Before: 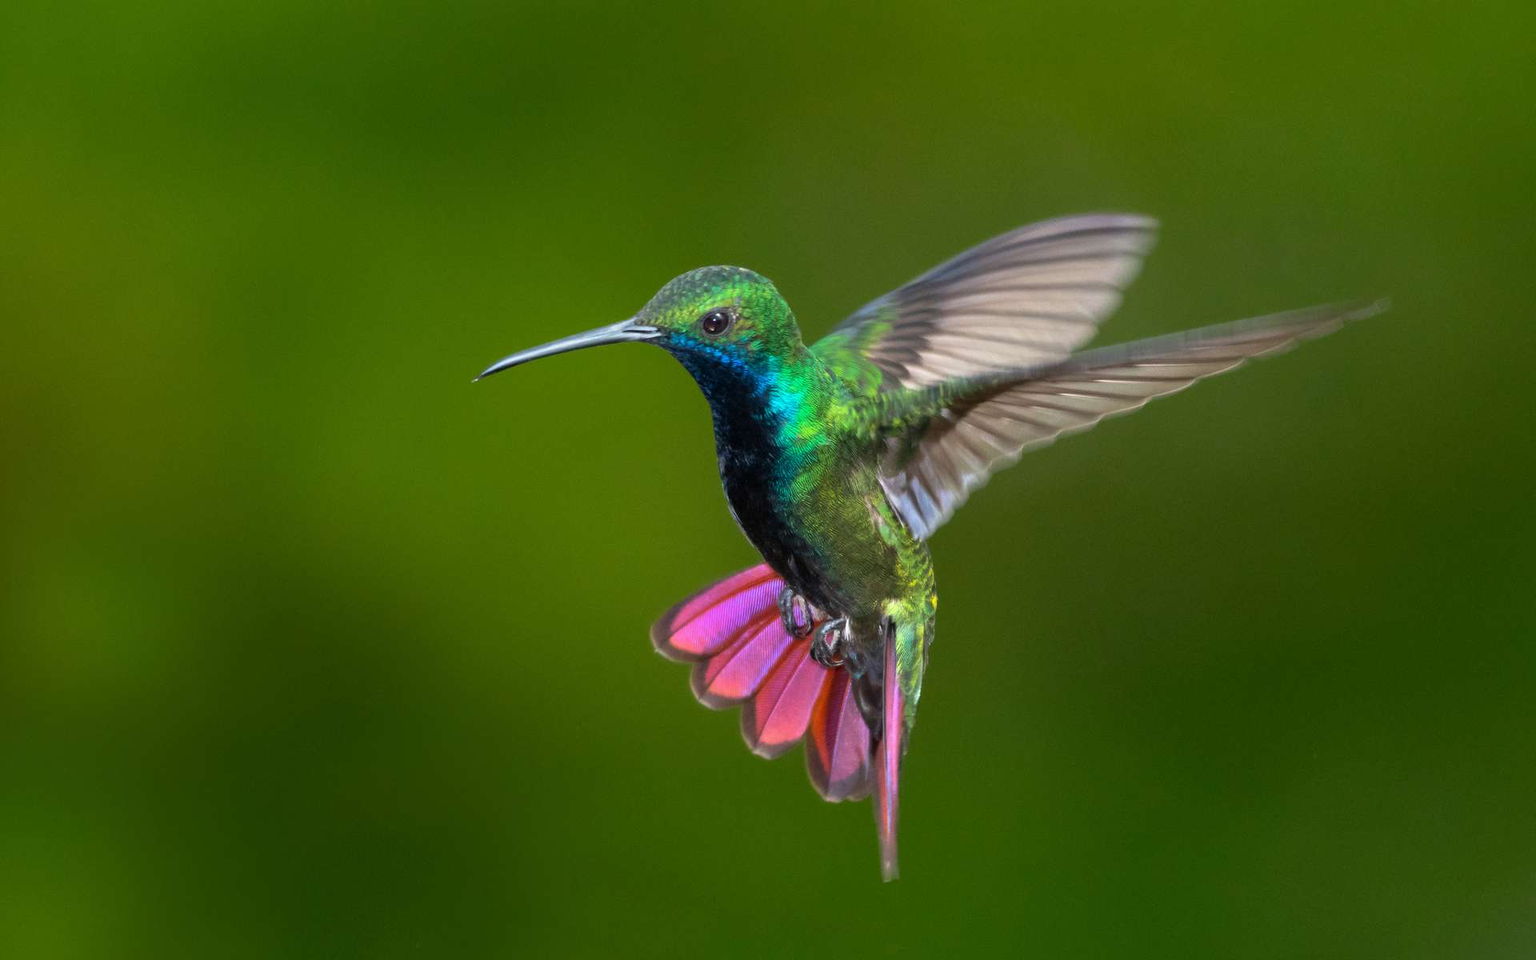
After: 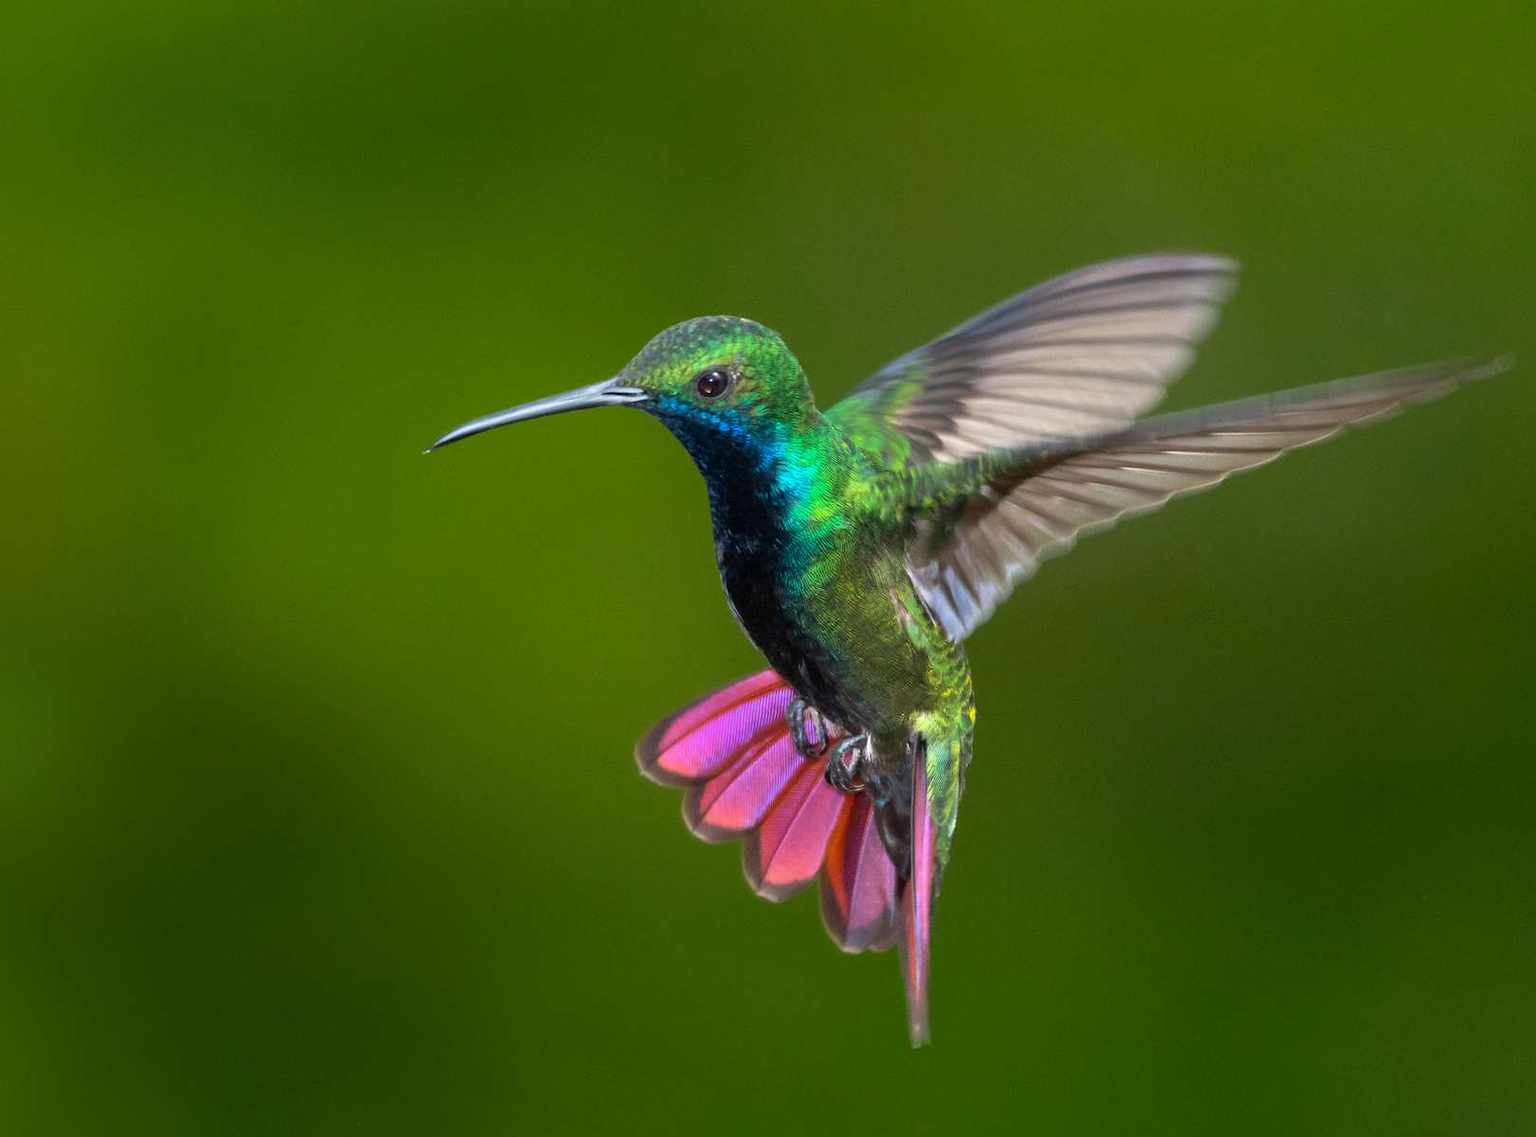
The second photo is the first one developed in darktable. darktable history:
crop: left 7.598%, right 7.873%
